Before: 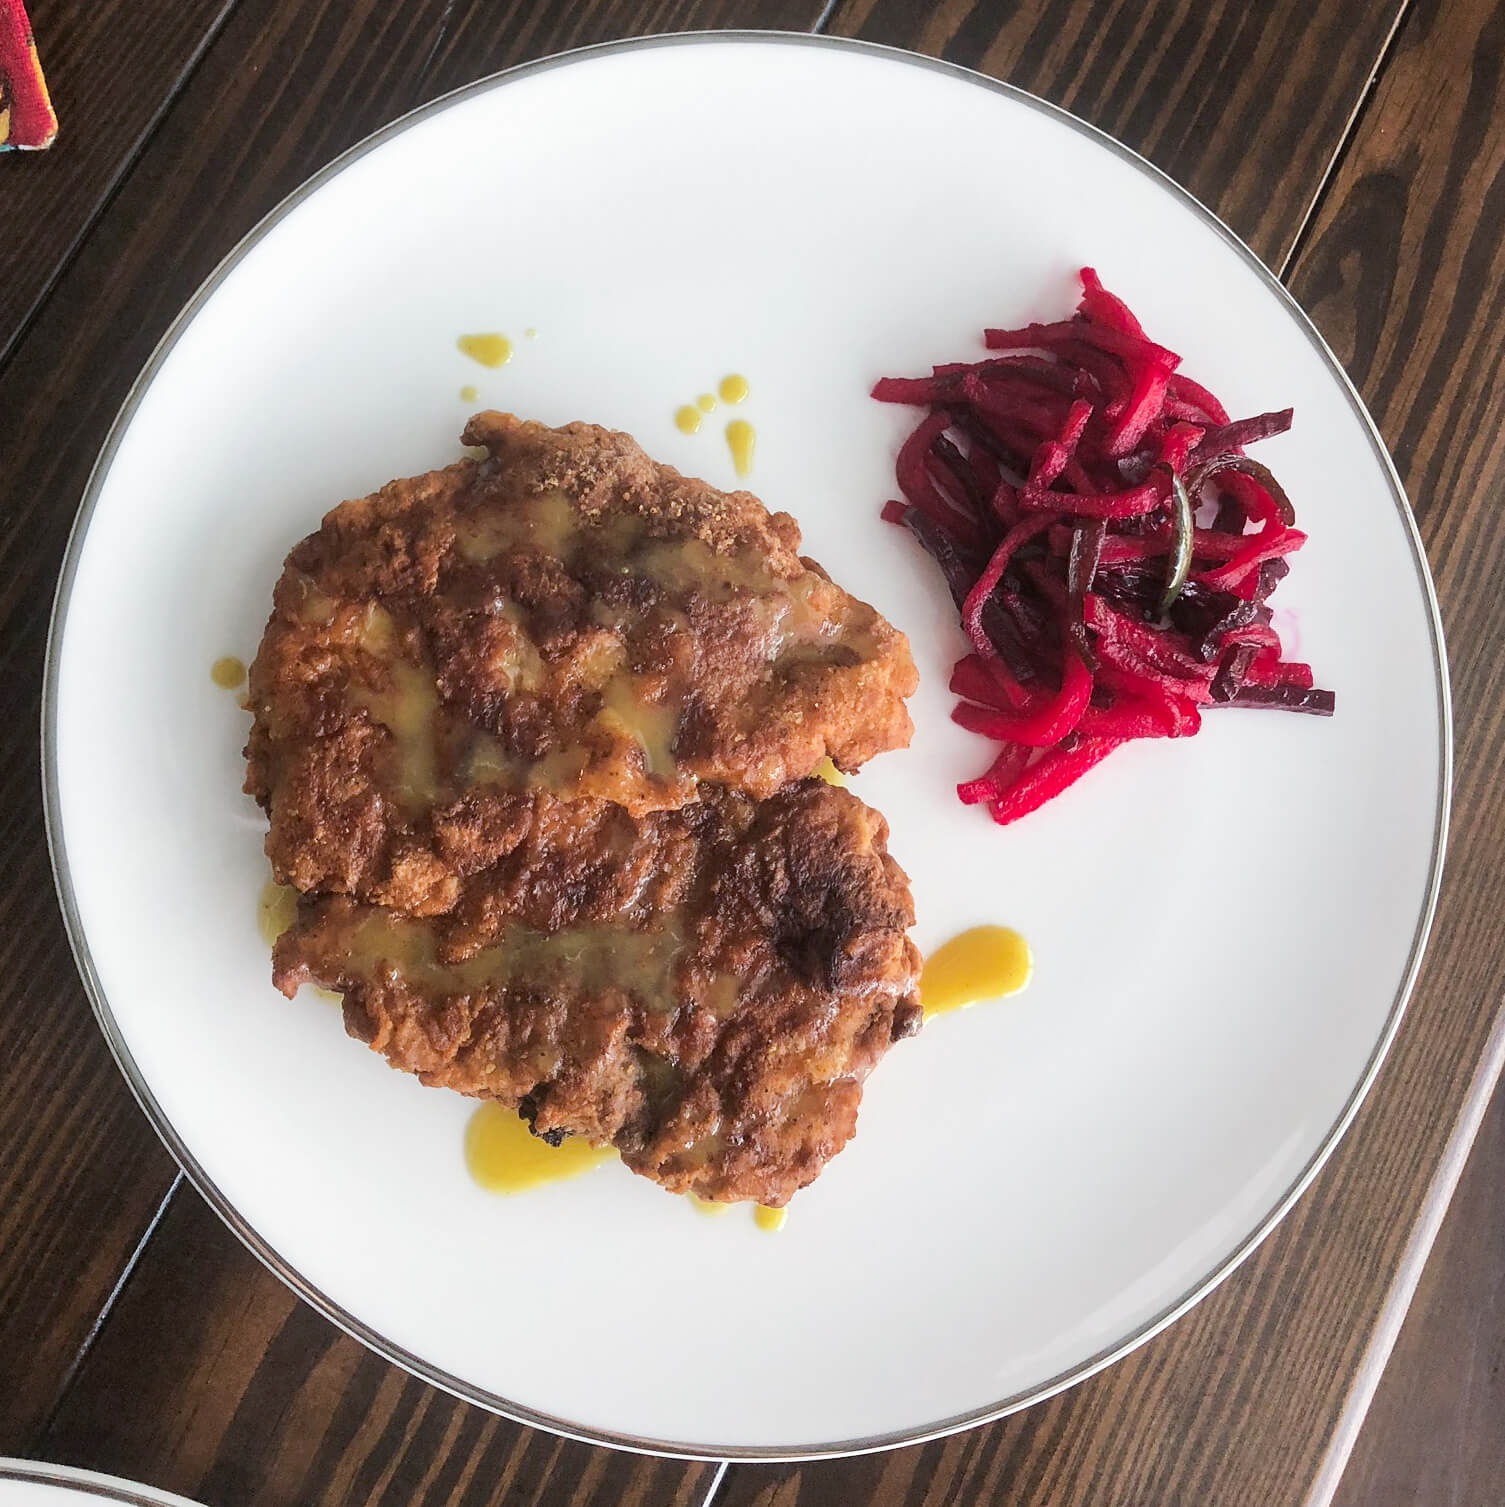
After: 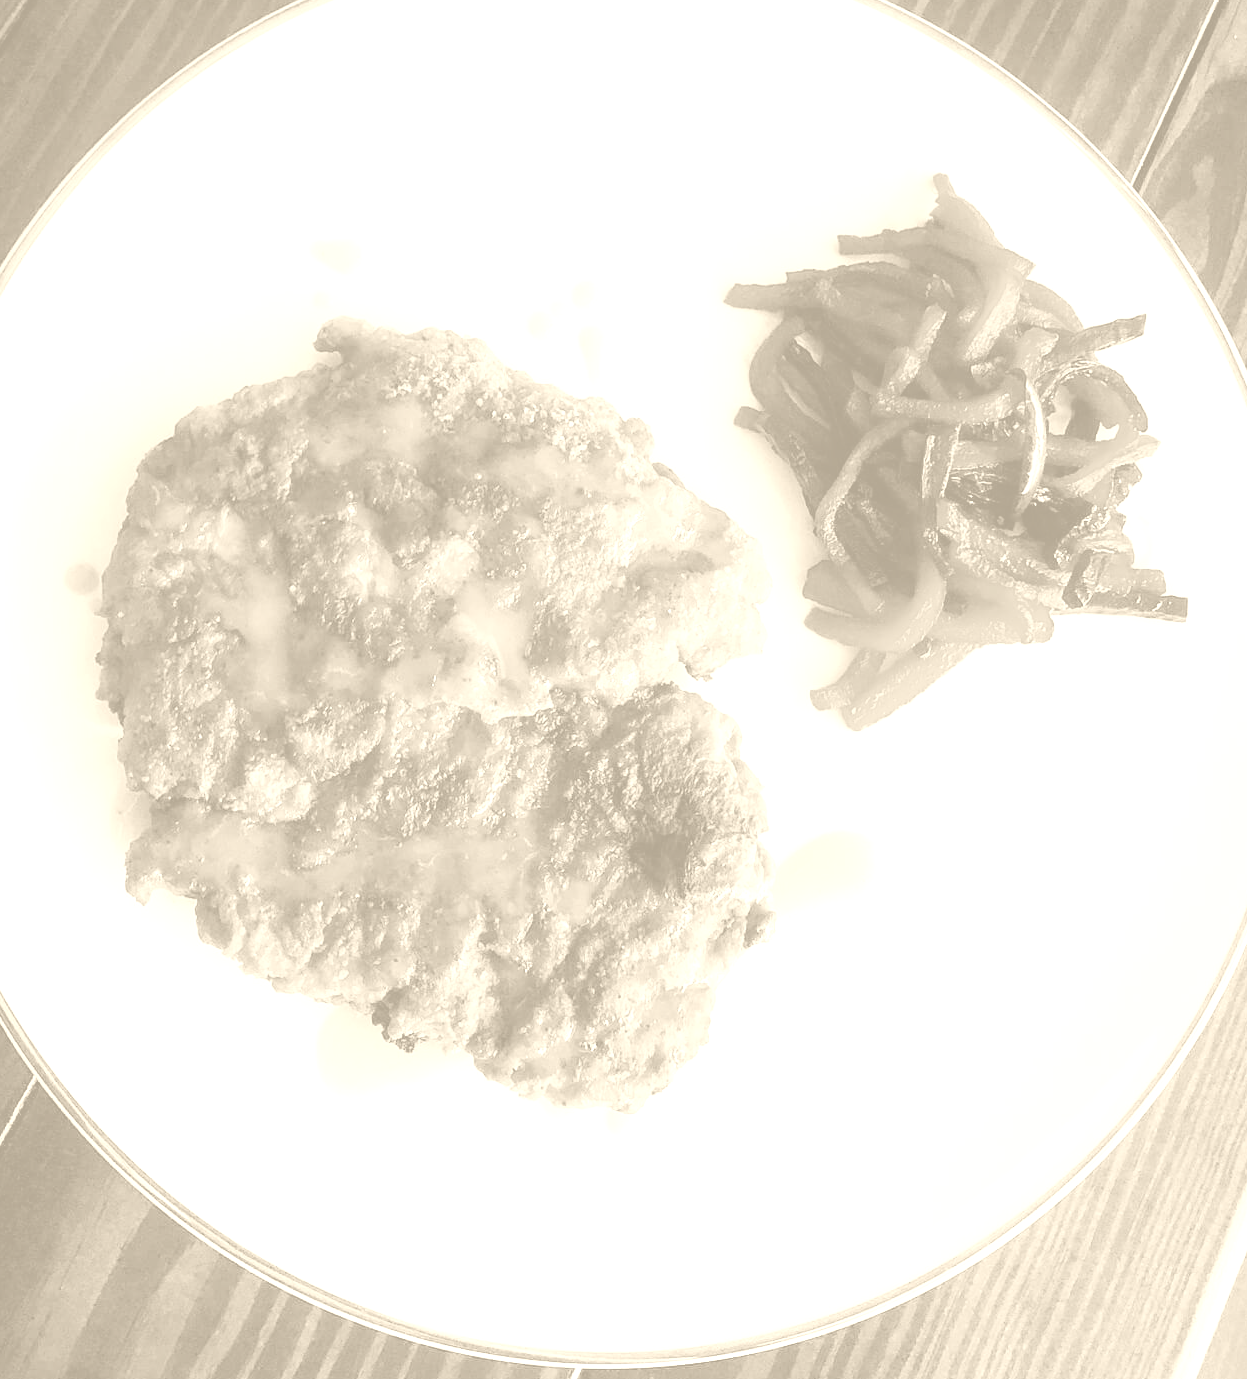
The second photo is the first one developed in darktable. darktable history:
colorize: hue 36°, saturation 71%, lightness 80.79%
filmic rgb: black relative exposure -7.65 EV, white relative exposure 4.56 EV, hardness 3.61, contrast 1.05
exposure: compensate highlight preservation false
crop: left 9.807%, top 6.259%, right 7.334%, bottom 2.177%
